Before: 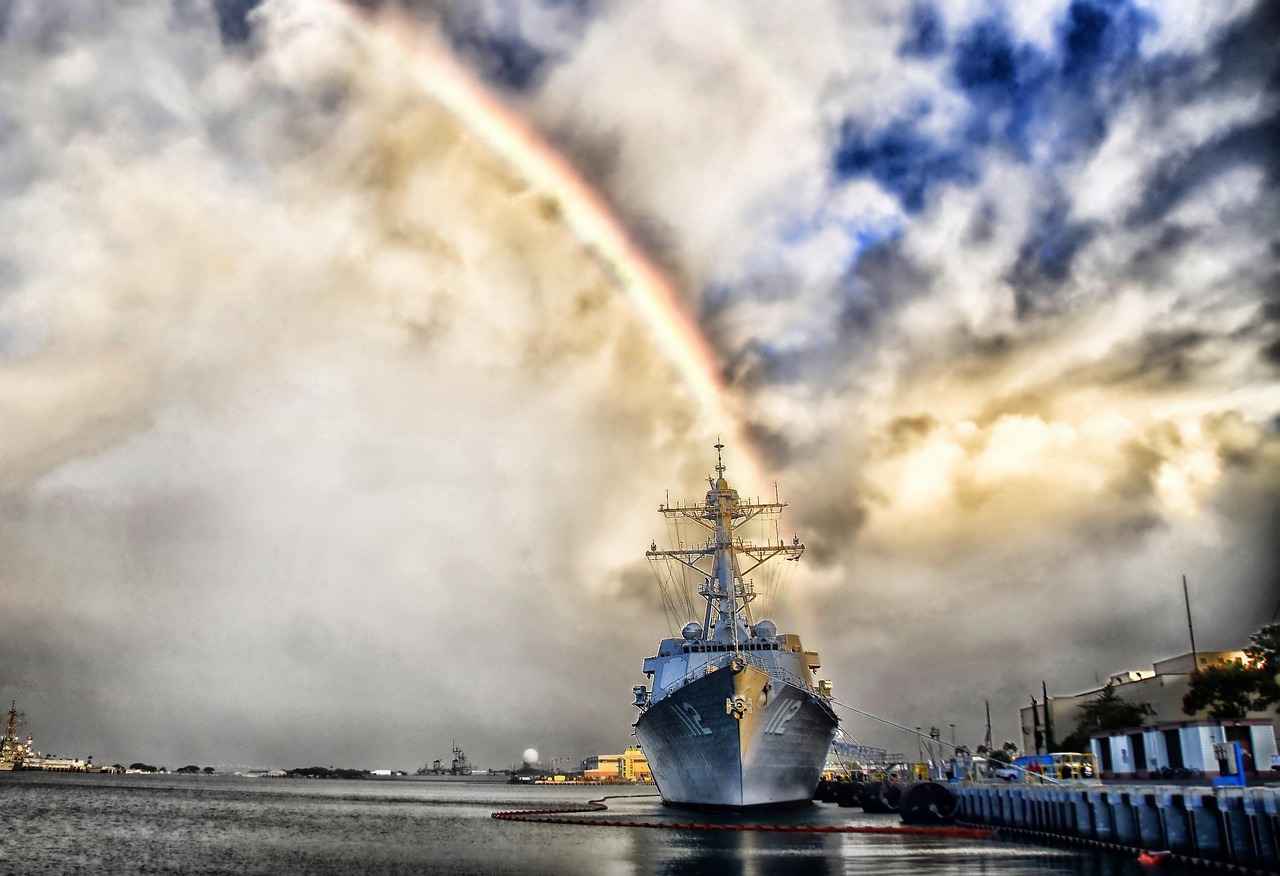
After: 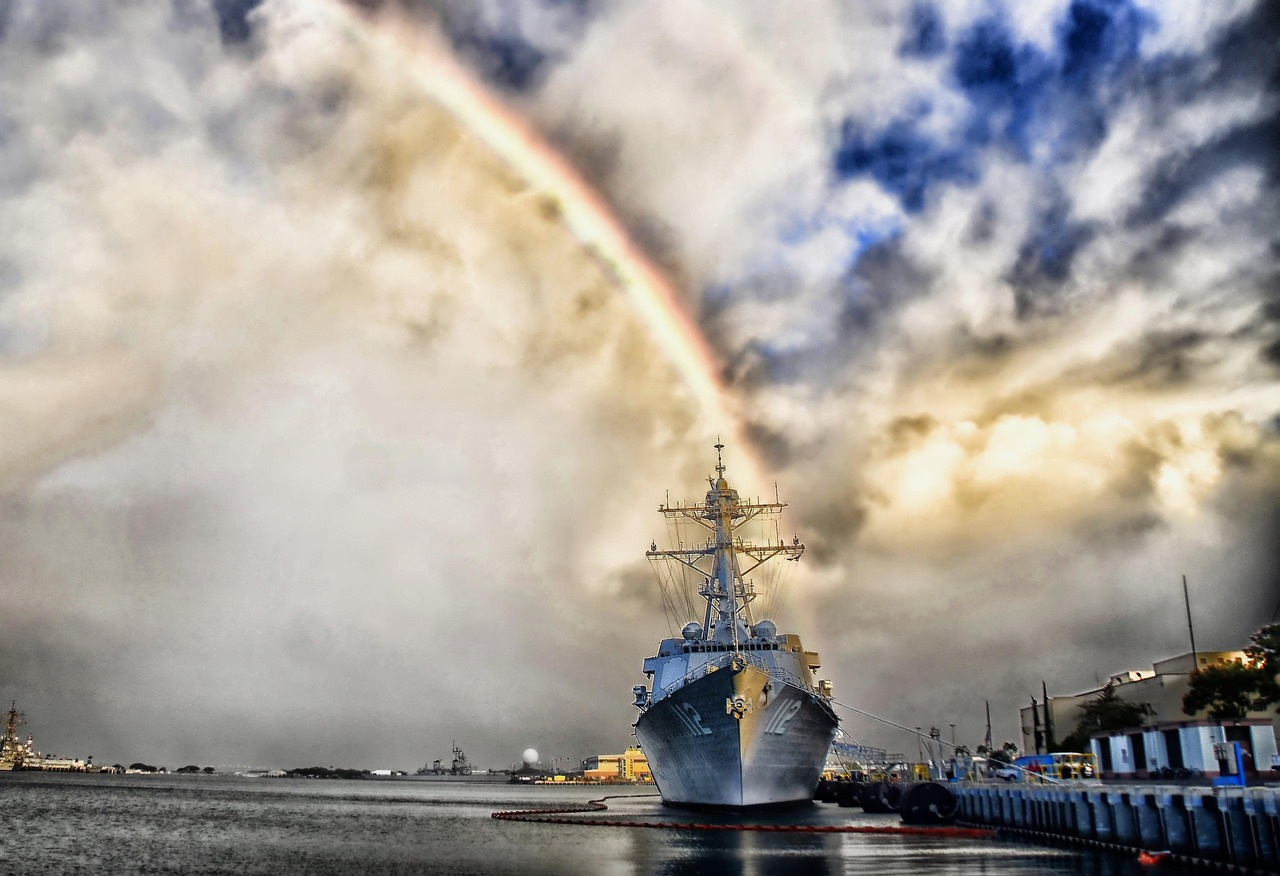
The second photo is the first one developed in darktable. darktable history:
exposure: exposure -0.116 EV, compensate exposure bias true, compensate highlight preservation false
